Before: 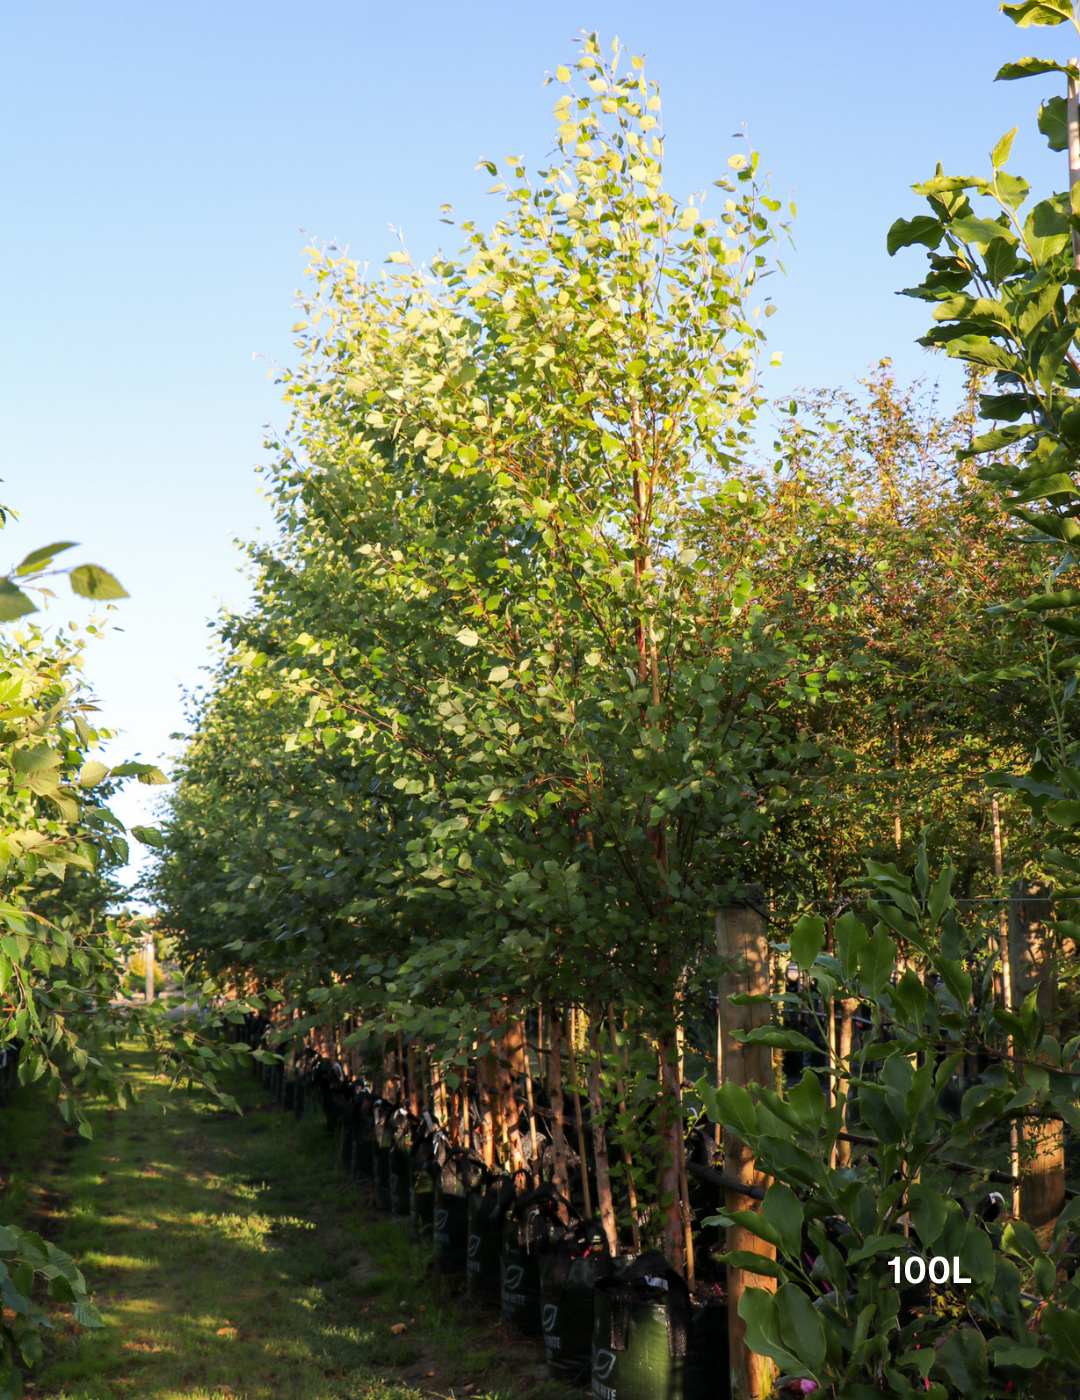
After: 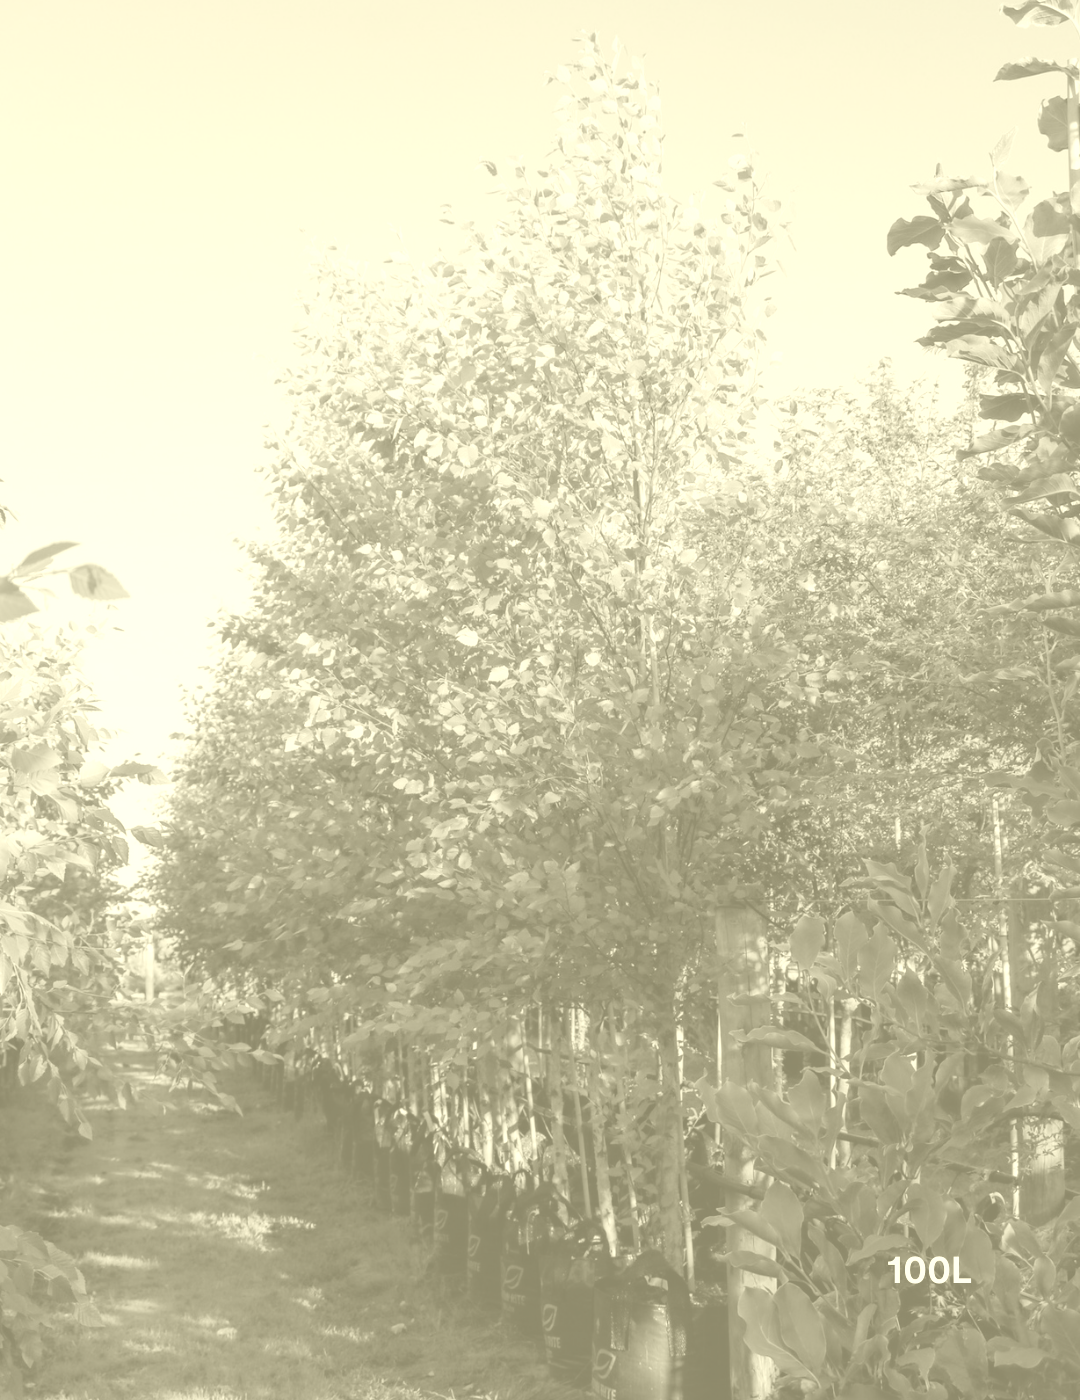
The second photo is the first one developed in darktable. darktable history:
velvia: on, module defaults
colorize: hue 43.2°, saturation 40%, version 1
